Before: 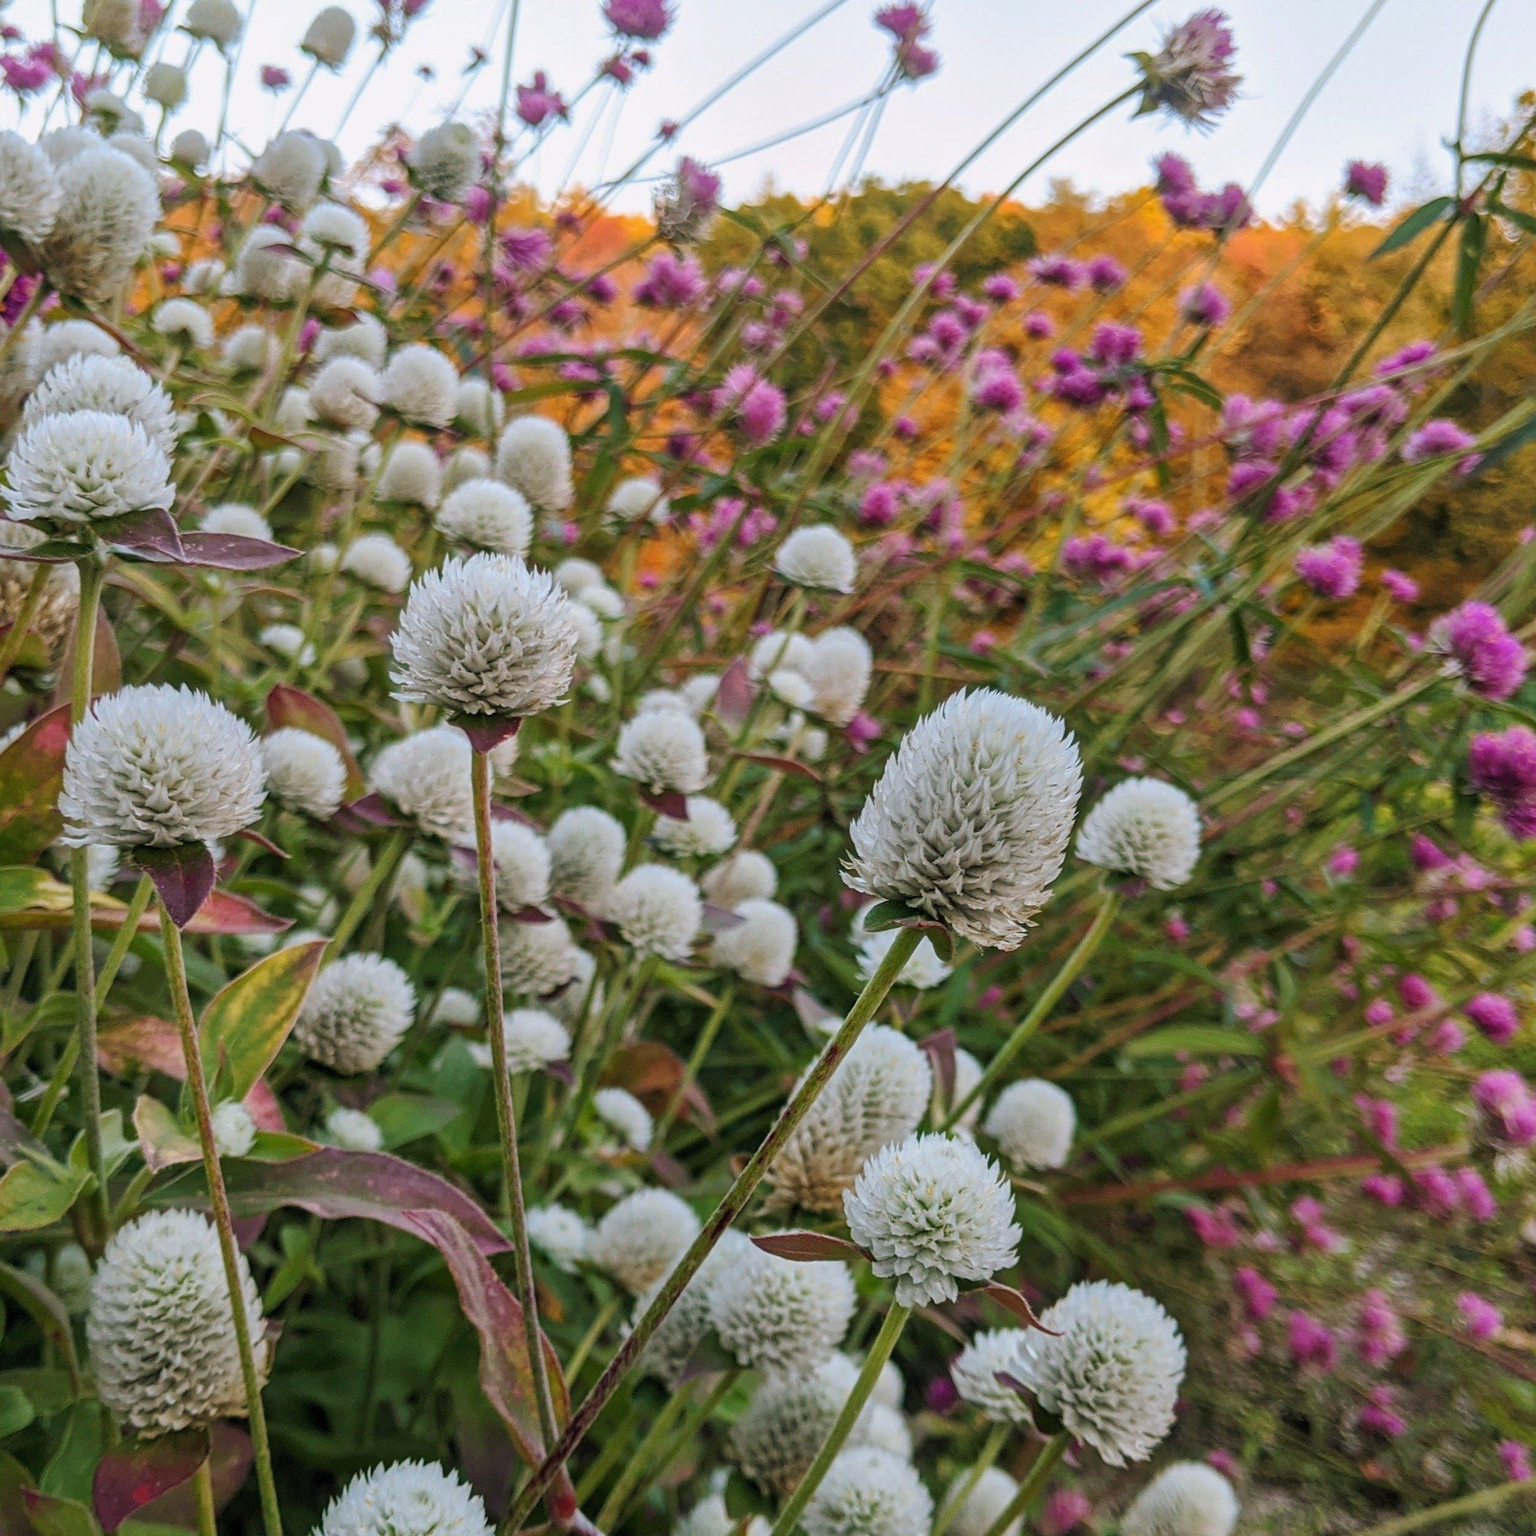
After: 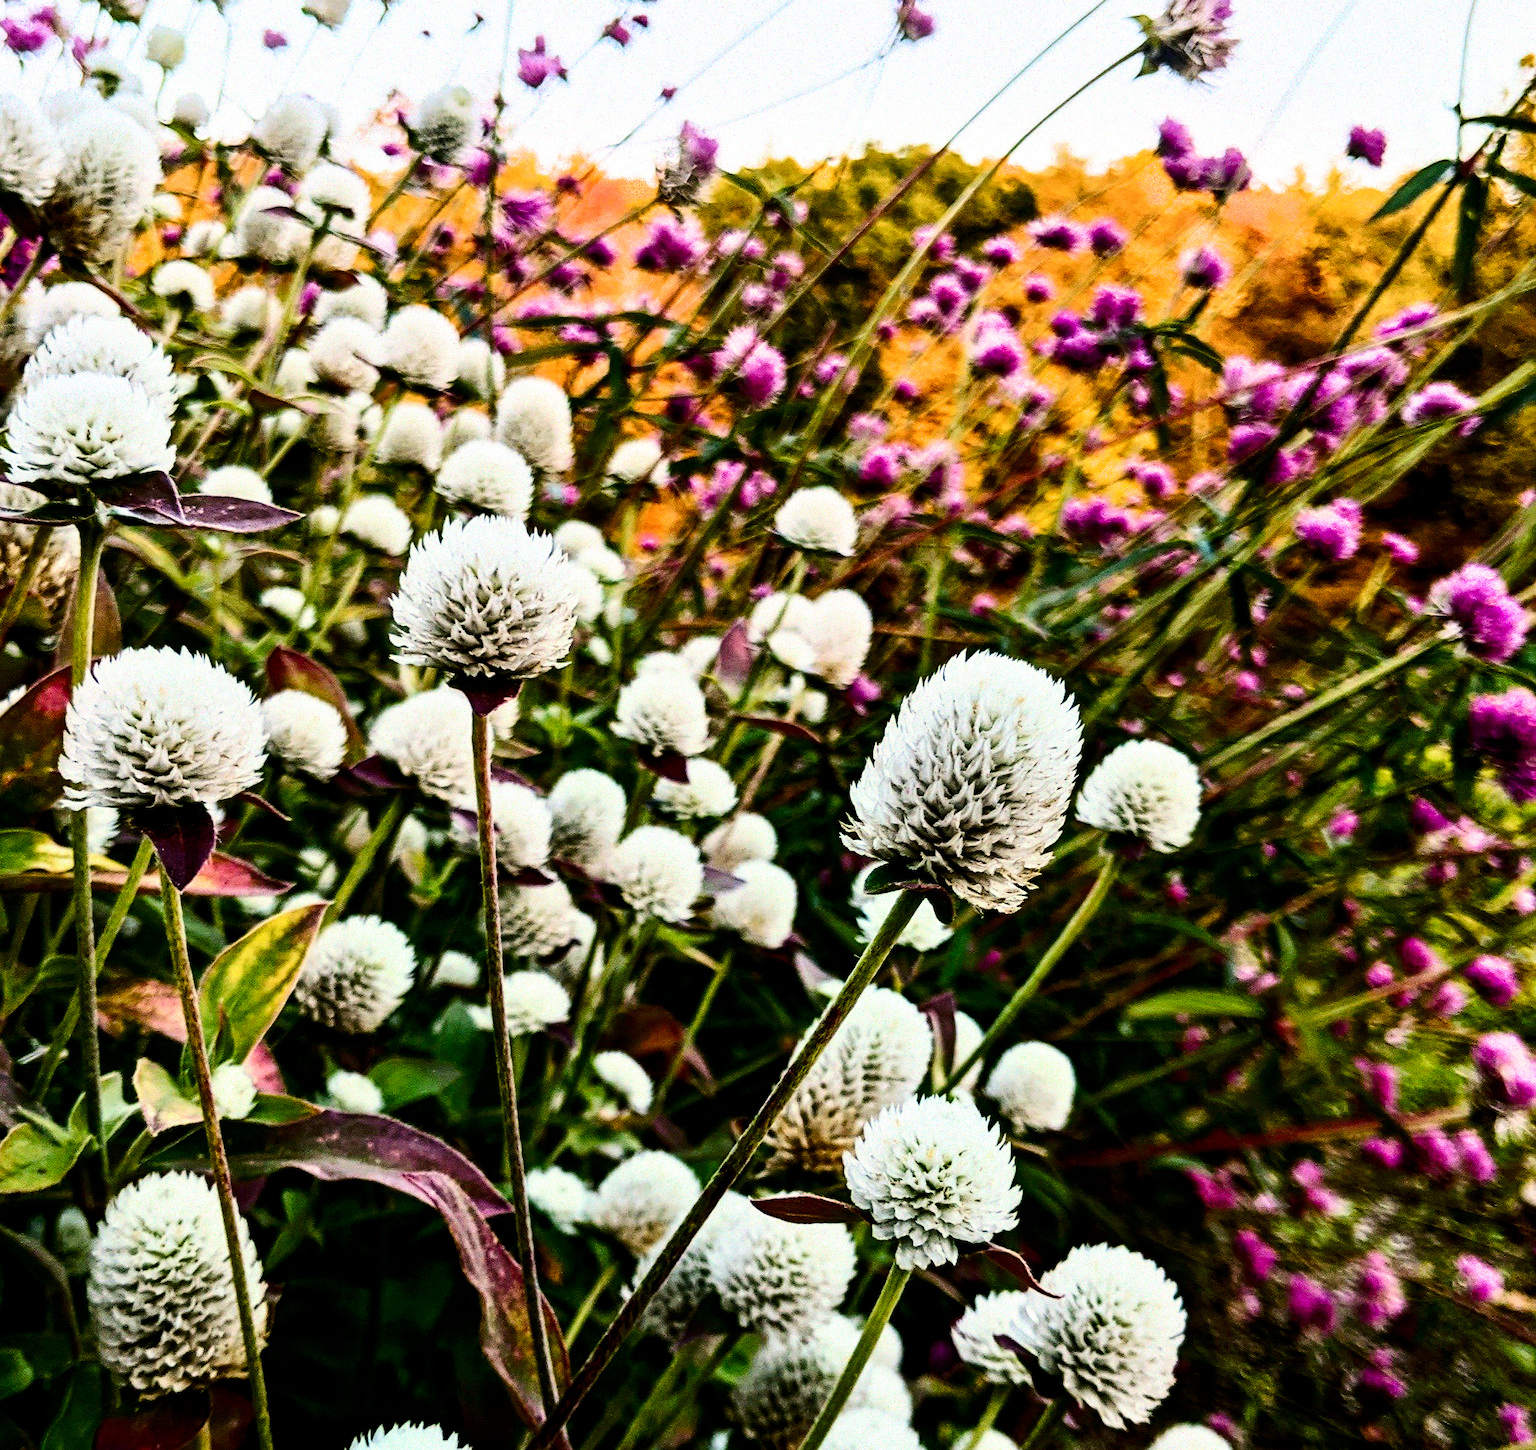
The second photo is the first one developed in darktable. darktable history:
color balance rgb: global offset › hue 170.36°, perceptual saturation grading › global saturation 24.978%, global vibrance 20%
exposure: exposure 0.201 EV, compensate exposure bias true, compensate highlight preservation false
crop and rotate: top 2.483%, bottom 3.092%
filmic rgb: black relative exposure -3.74 EV, white relative exposure 2.39 EV, threshold -0.29 EV, transition 3.19 EV, structure ↔ texture 99.77%, dynamic range scaling -49.69%, hardness 3.47, latitude 30.96%, contrast 1.809, enable highlight reconstruction true
contrast brightness saturation: contrast 0.303, brightness -0.081, saturation 0.171
